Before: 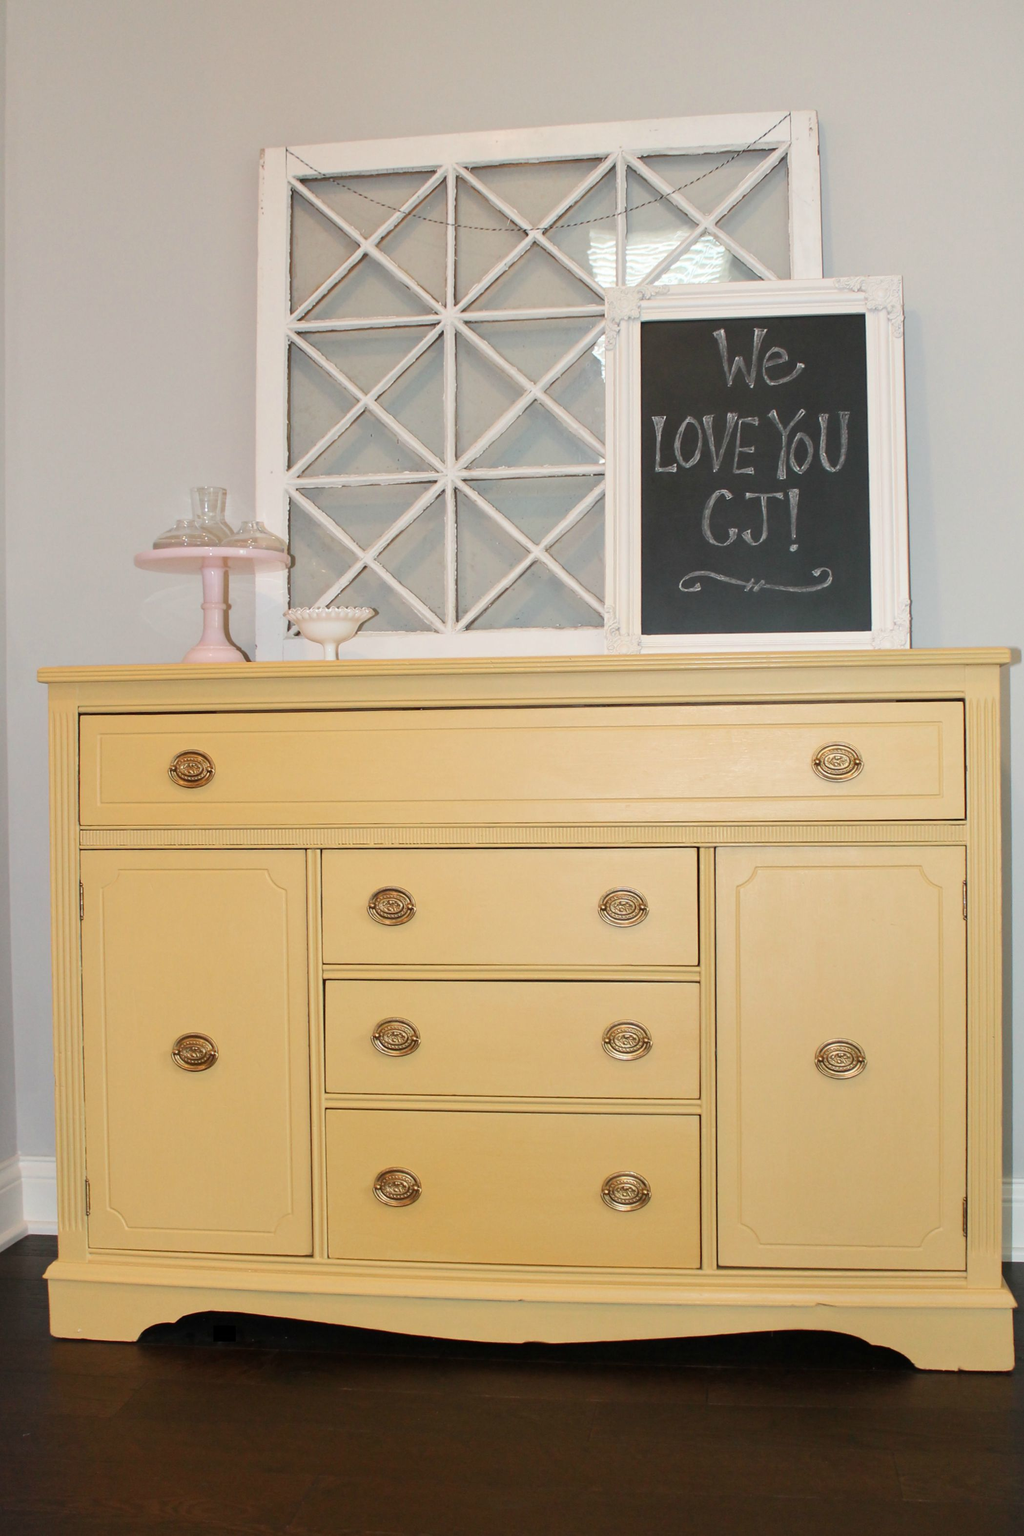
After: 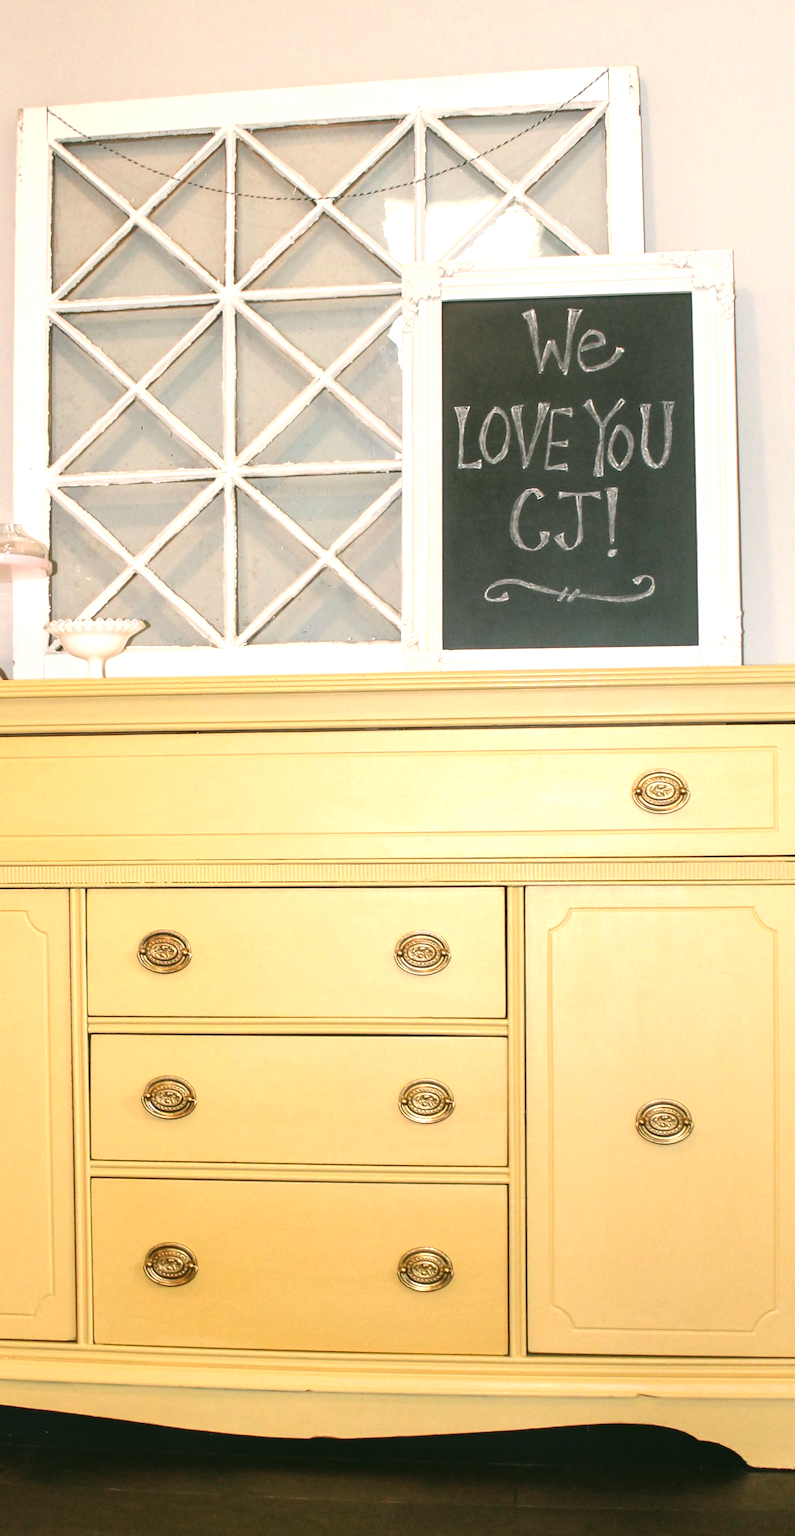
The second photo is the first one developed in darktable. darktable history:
local contrast: on, module defaults
color correction: highlights a* 4.11, highlights b* 4.99, shadows a* -7.55, shadows b* 4.95
tone equalizer: -8 EV -0.781 EV, -7 EV -0.699 EV, -6 EV -0.582 EV, -5 EV -0.381 EV, -3 EV 0.374 EV, -2 EV 0.6 EV, -1 EV 0.694 EV, +0 EV 0.759 EV
crop and rotate: left 23.869%, top 3.344%, right 6.277%, bottom 6.801%
